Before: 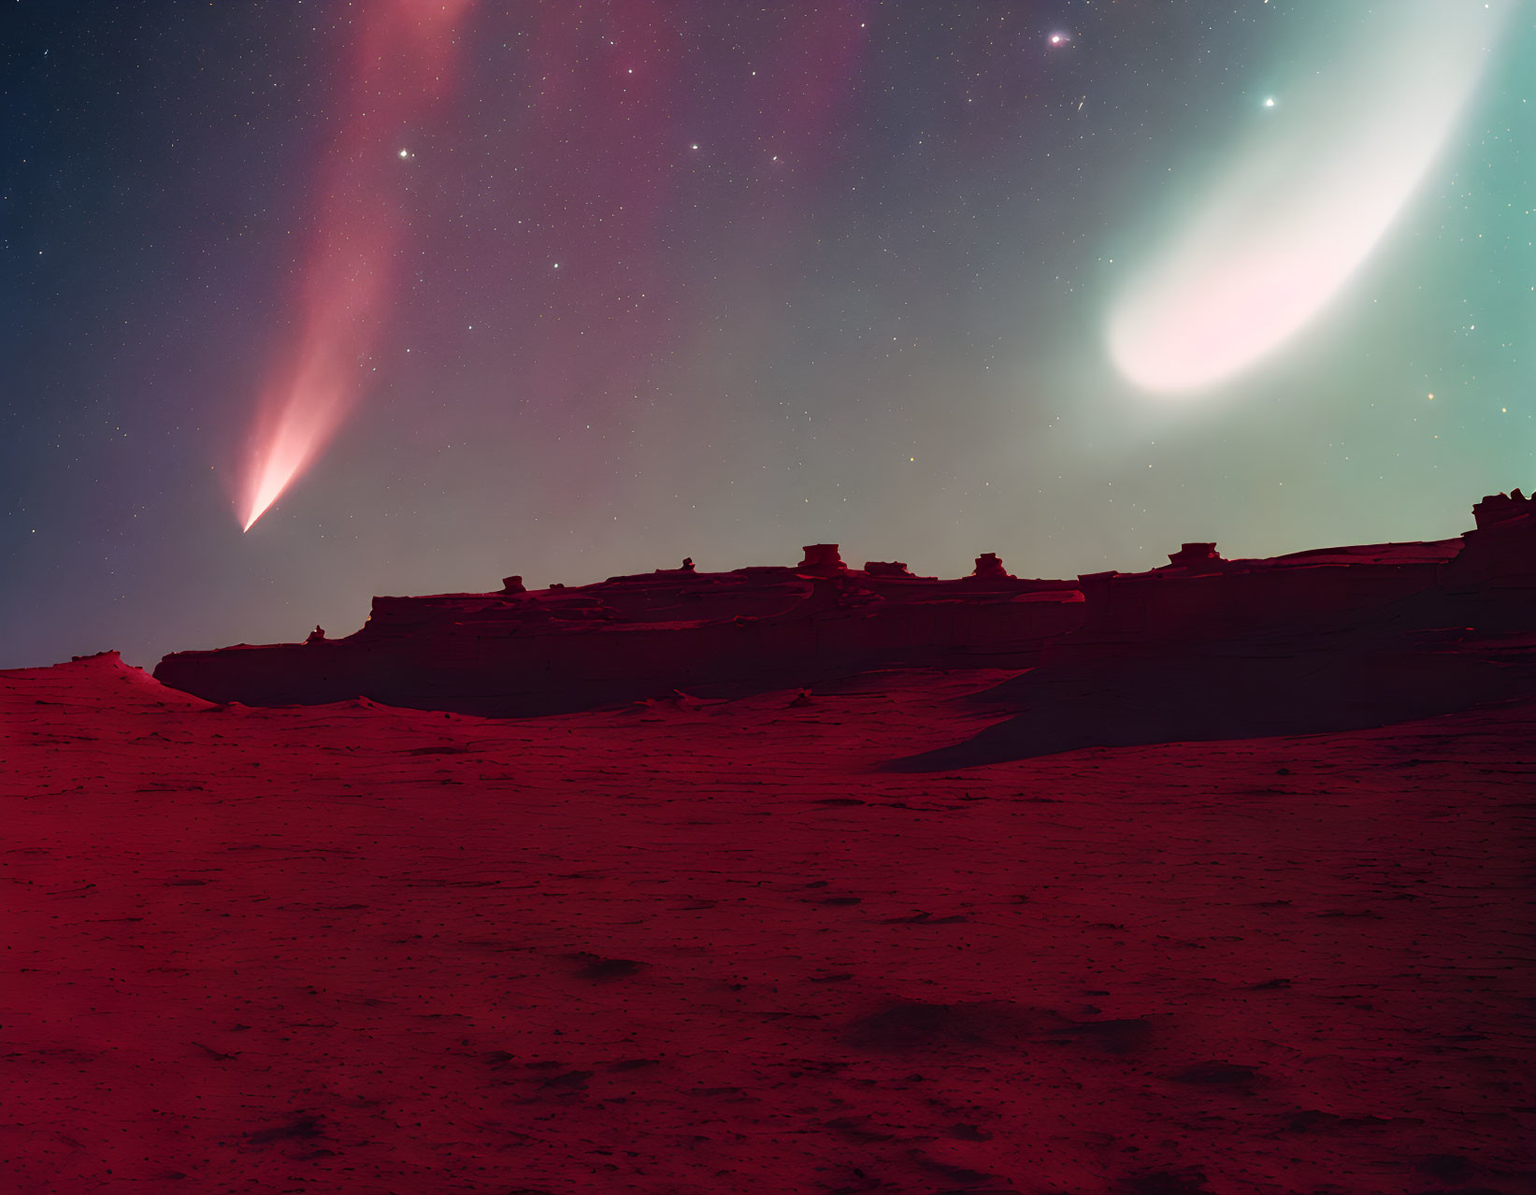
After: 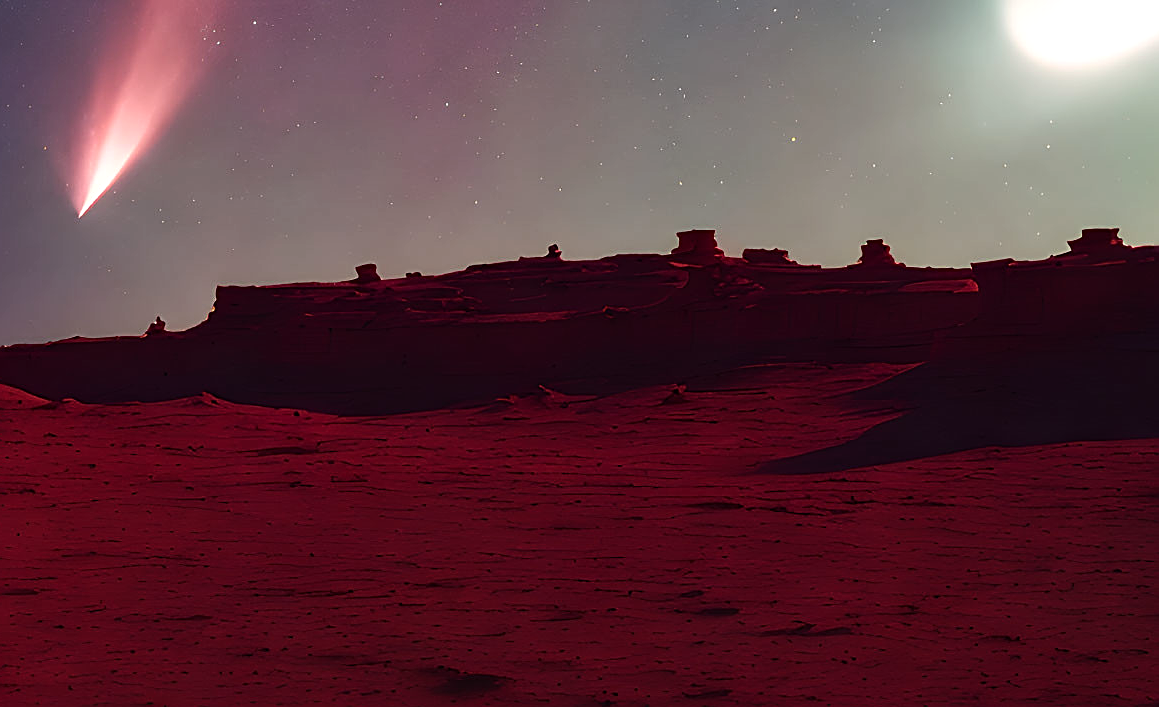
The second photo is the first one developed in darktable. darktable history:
tone equalizer: -8 EV -0.417 EV, -7 EV -0.389 EV, -6 EV -0.333 EV, -5 EV -0.222 EV, -3 EV 0.222 EV, -2 EV 0.333 EV, -1 EV 0.389 EV, +0 EV 0.417 EV, edges refinement/feathering 500, mask exposure compensation -1.57 EV, preserve details no
sharpen: on, module defaults
crop: left 11.123%, top 27.61%, right 18.3%, bottom 17.034%
